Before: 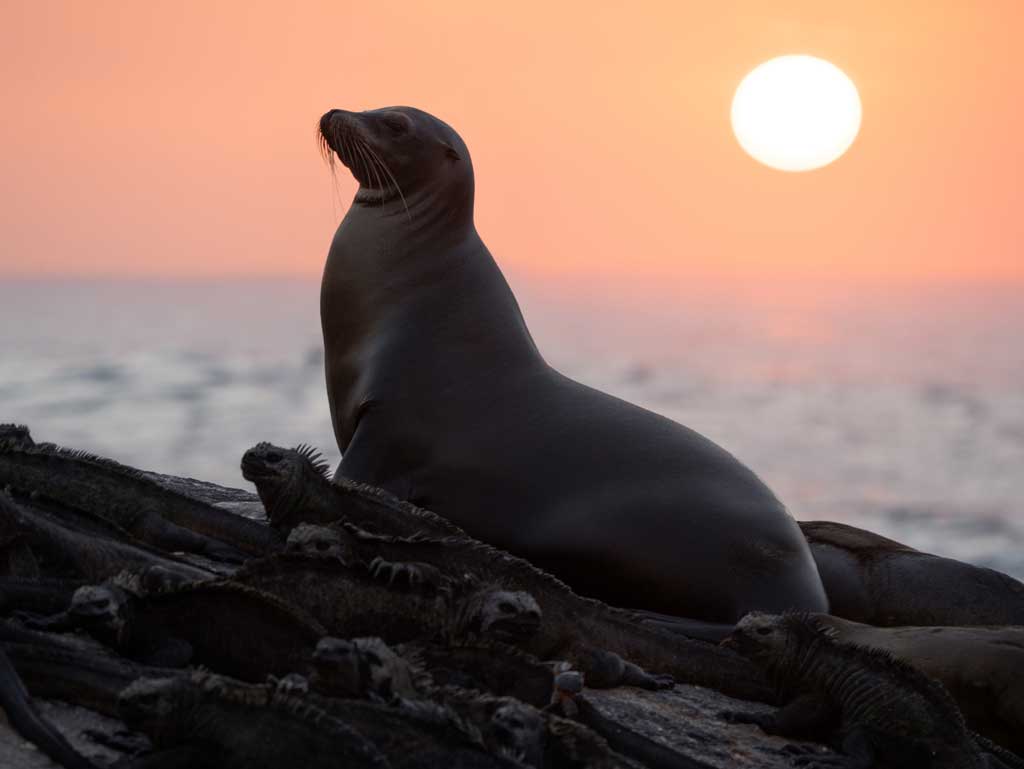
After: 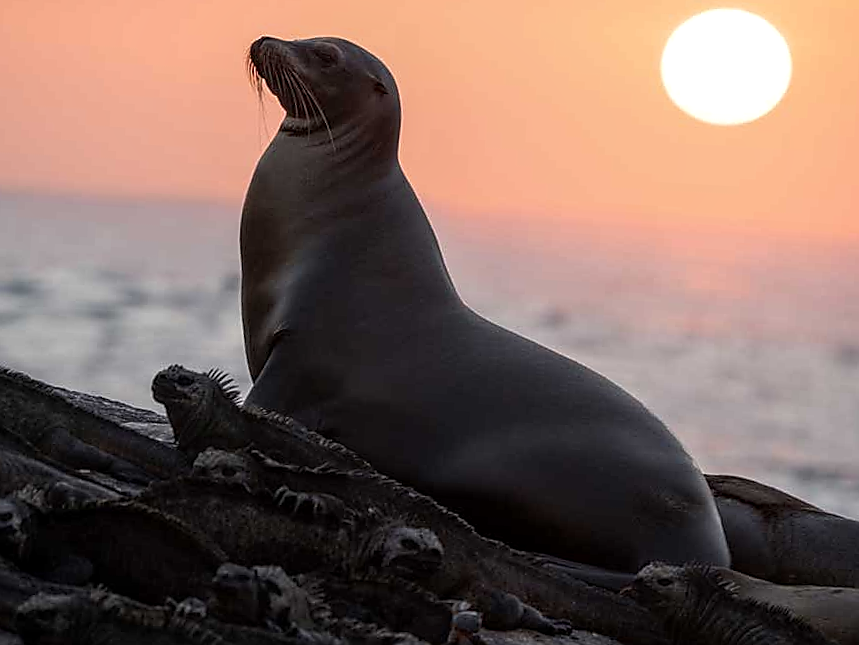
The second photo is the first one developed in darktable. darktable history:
local contrast: detail 130%
crop and rotate: angle -3.27°, left 5.211%, top 5.211%, right 4.607%, bottom 4.607%
sharpen: radius 1.4, amount 1.25, threshold 0.7
